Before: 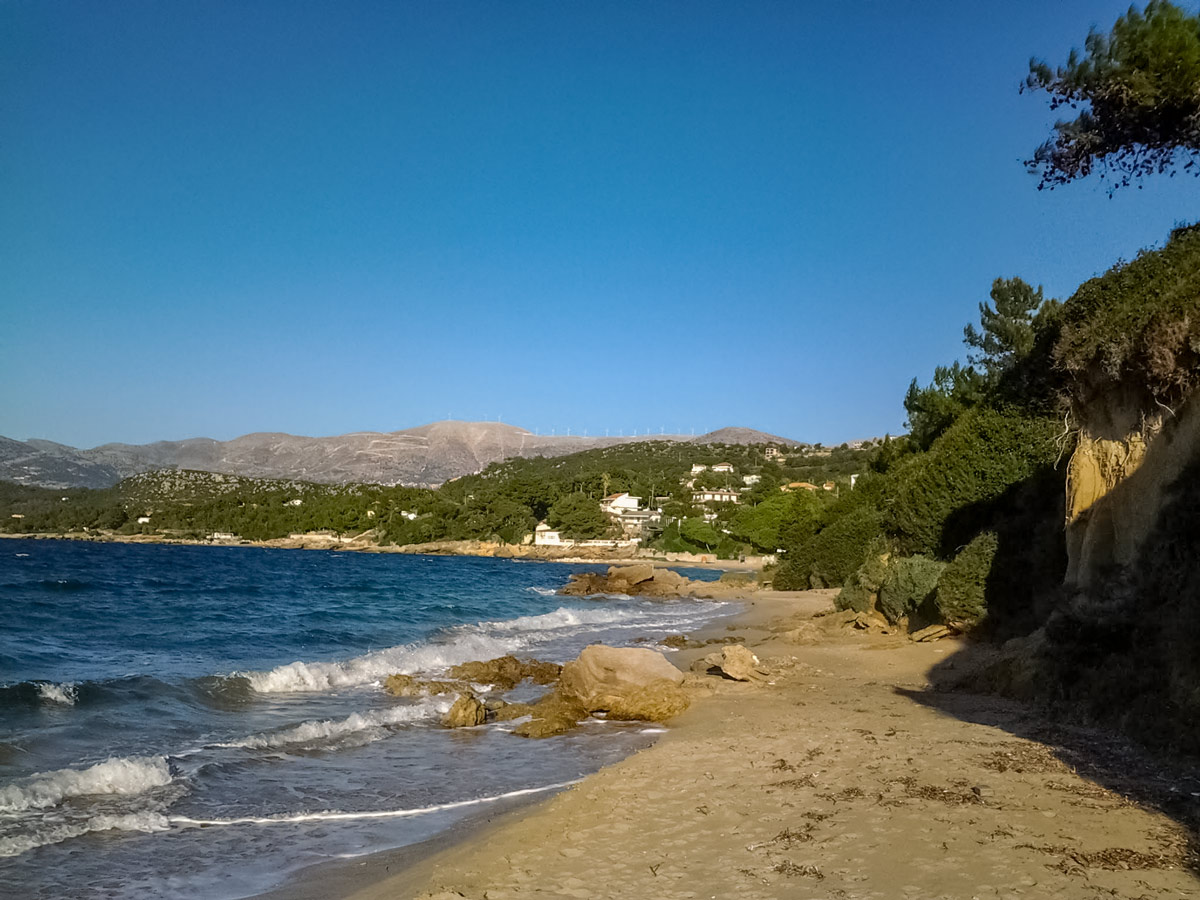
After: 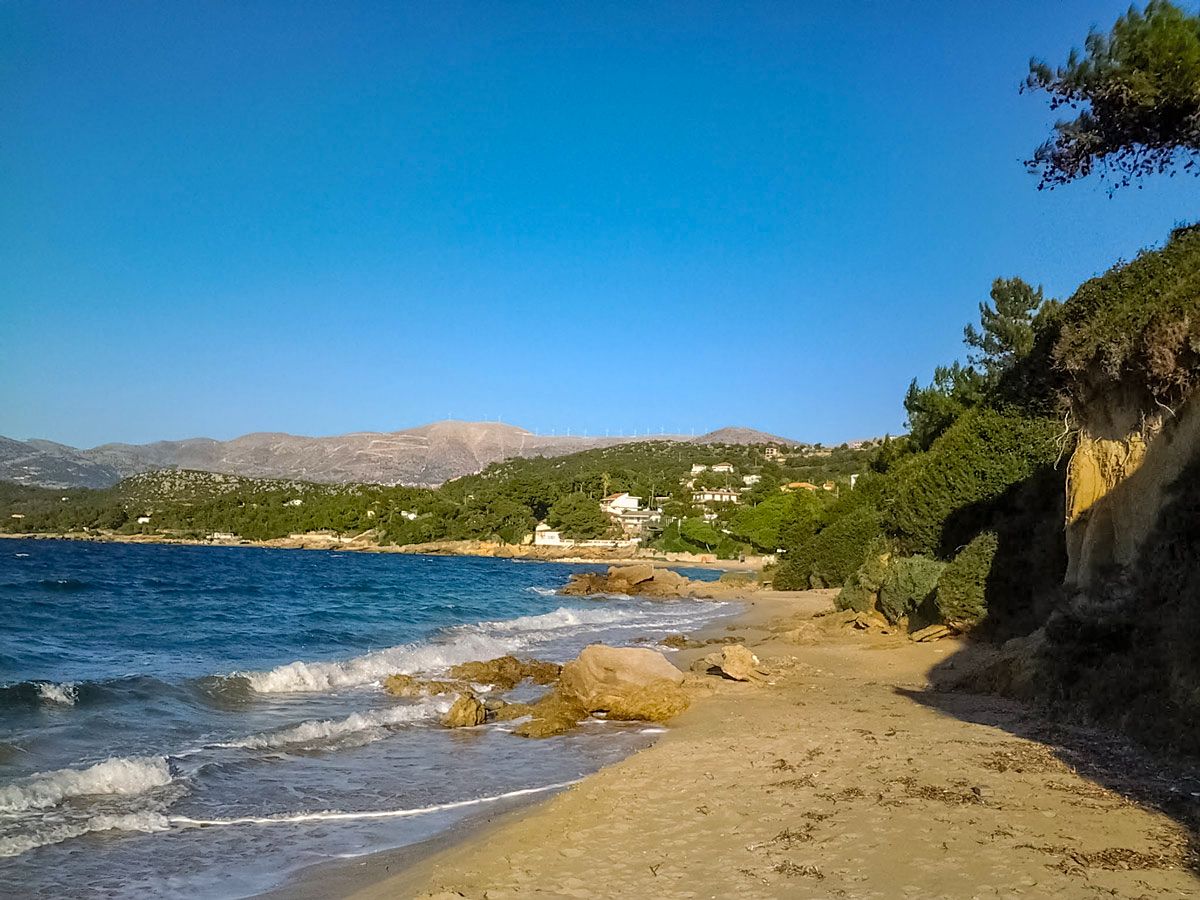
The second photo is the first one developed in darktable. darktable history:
contrast brightness saturation: brightness 0.087, saturation 0.19
sharpen: radius 1.271, amount 0.293, threshold 0.184
